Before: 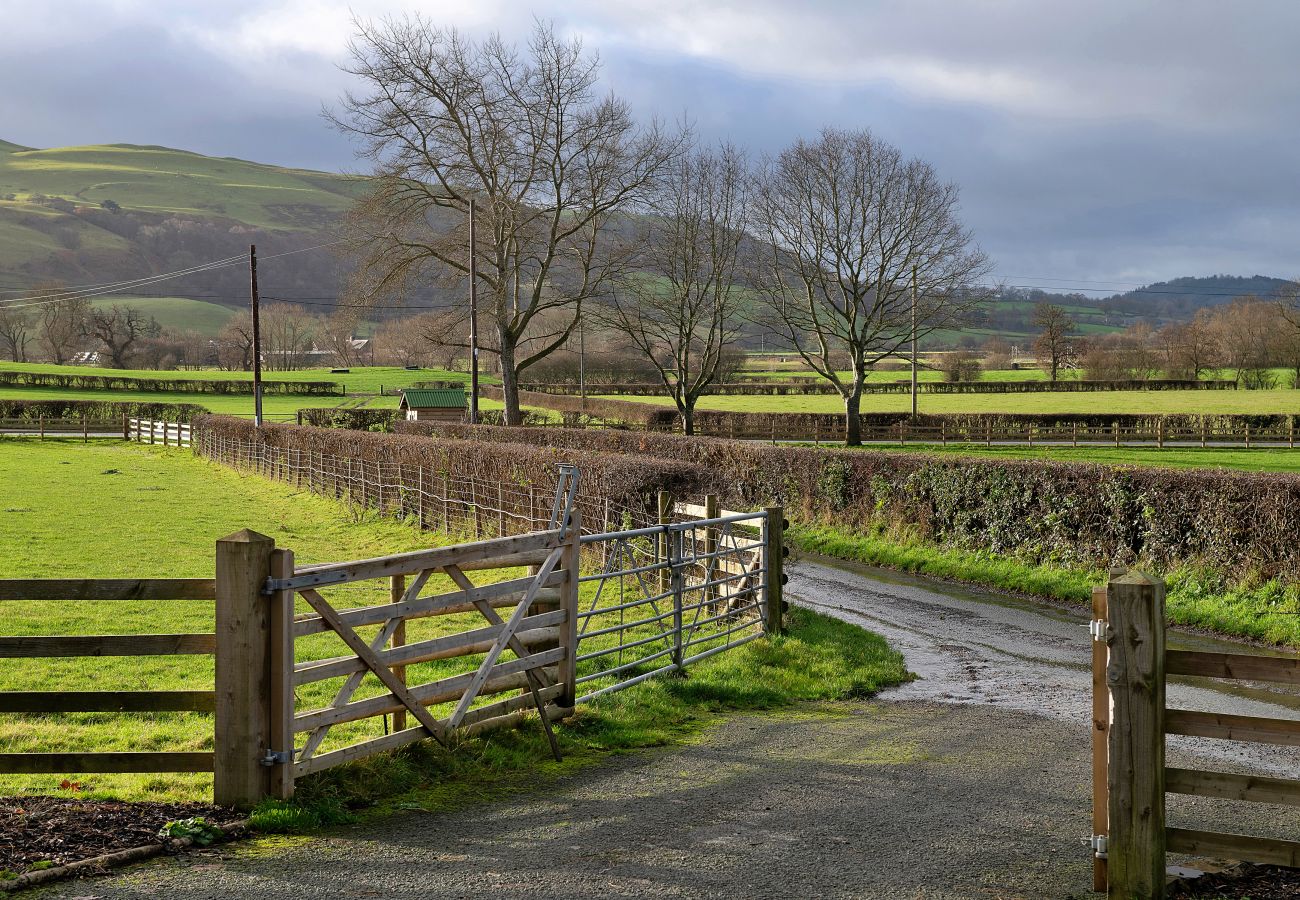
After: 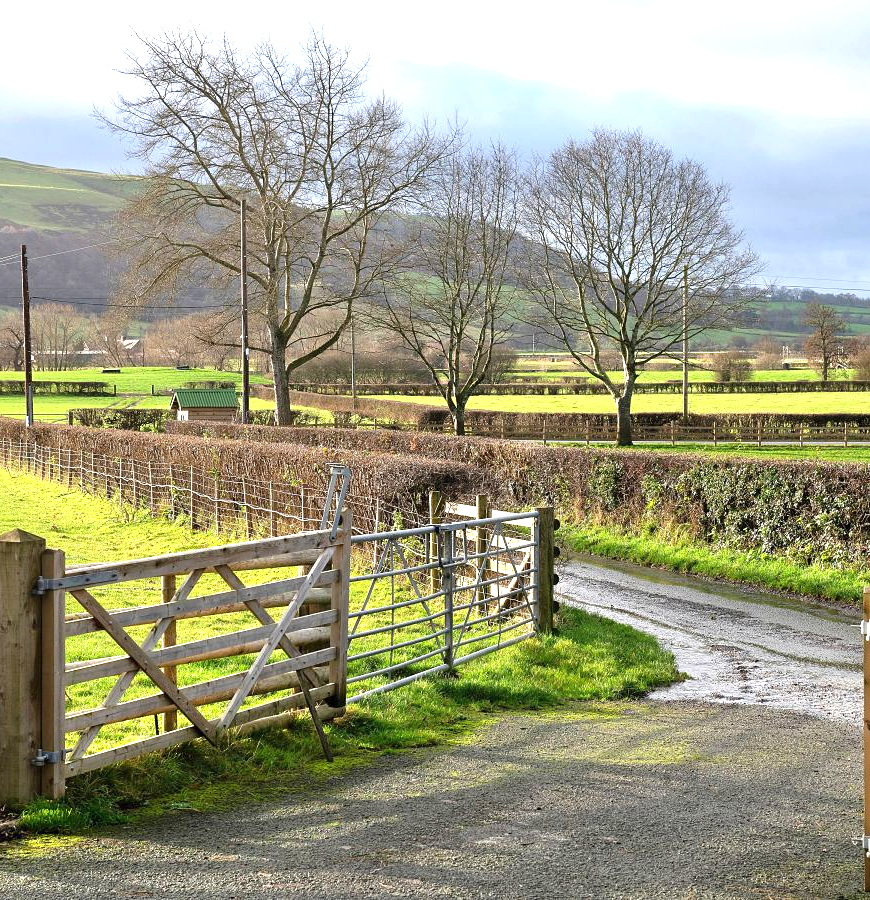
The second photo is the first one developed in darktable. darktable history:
crop and rotate: left 17.648%, right 15.365%
exposure: exposure 1.142 EV, compensate exposure bias true, compensate highlight preservation false
